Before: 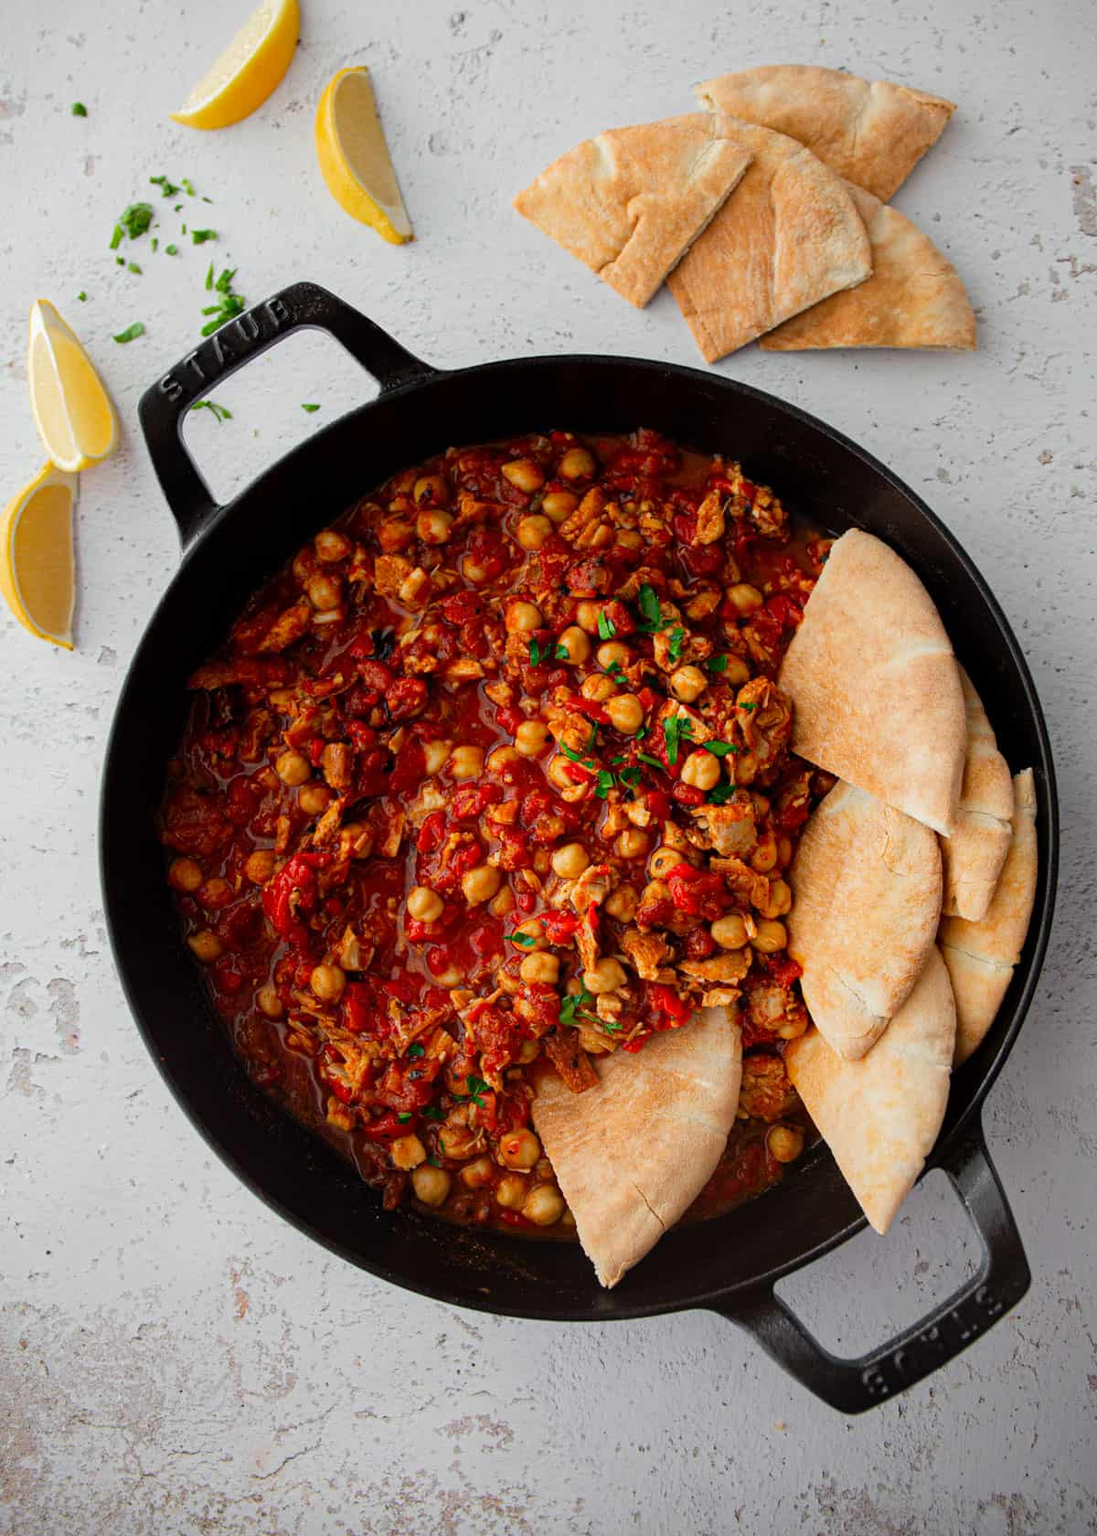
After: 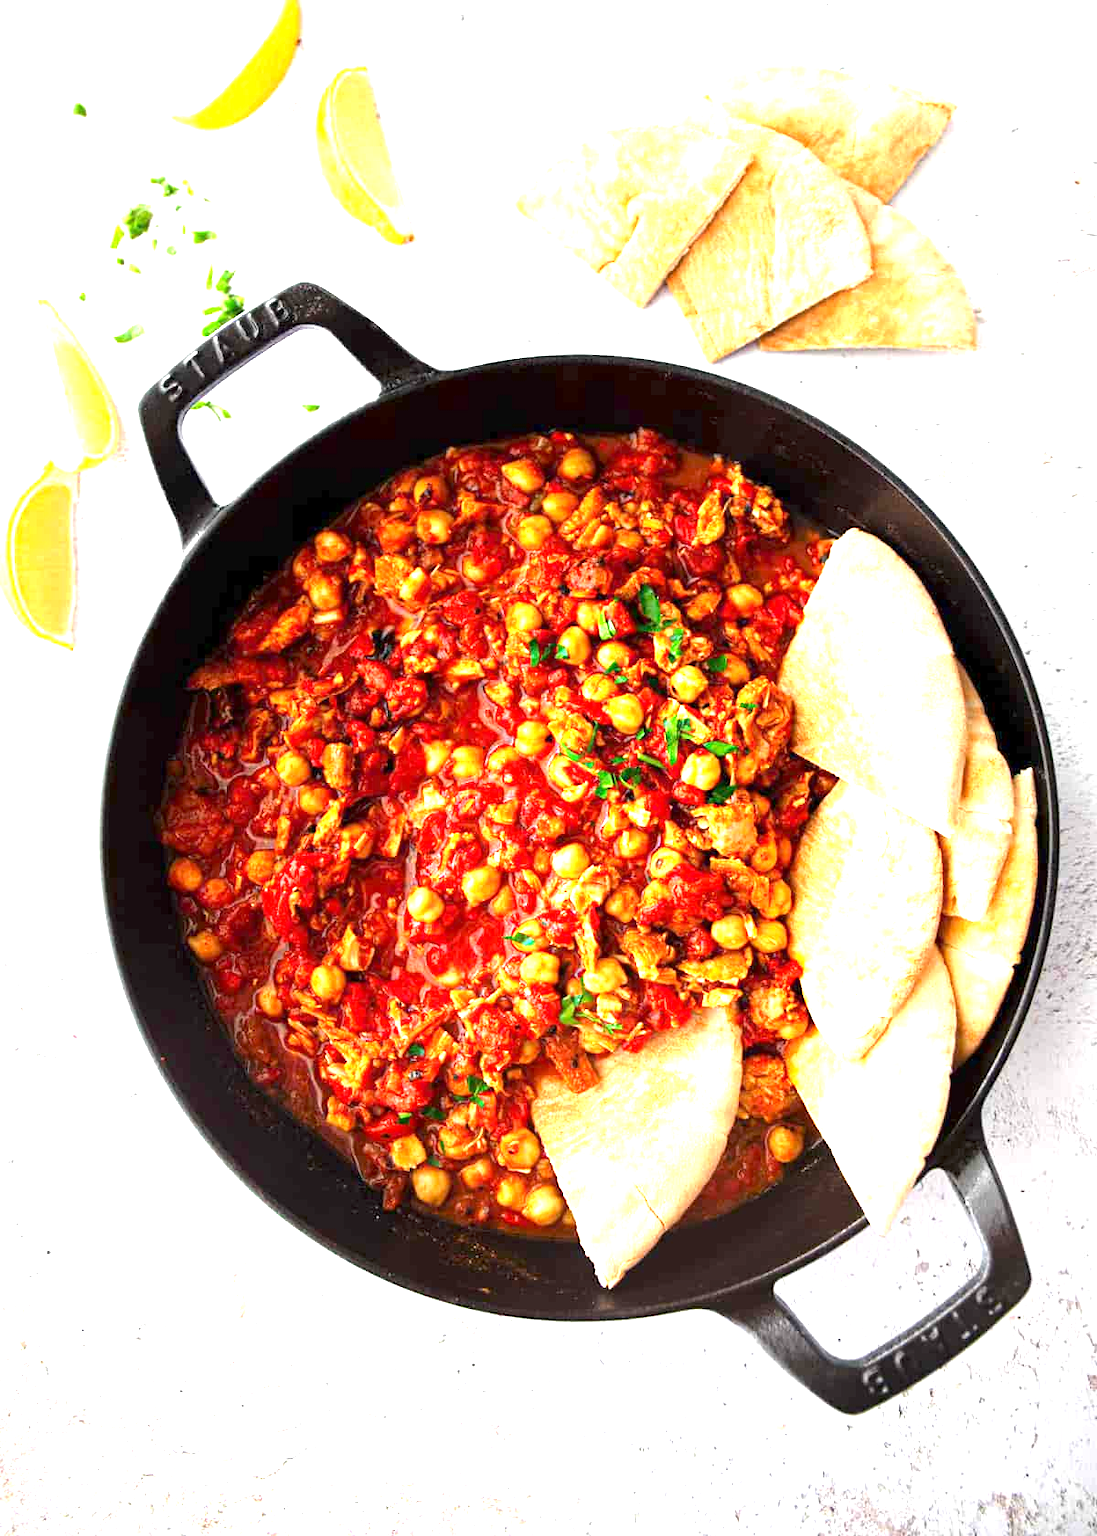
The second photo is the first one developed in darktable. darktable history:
exposure: exposure 2.19 EV, compensate highlight preservation false
